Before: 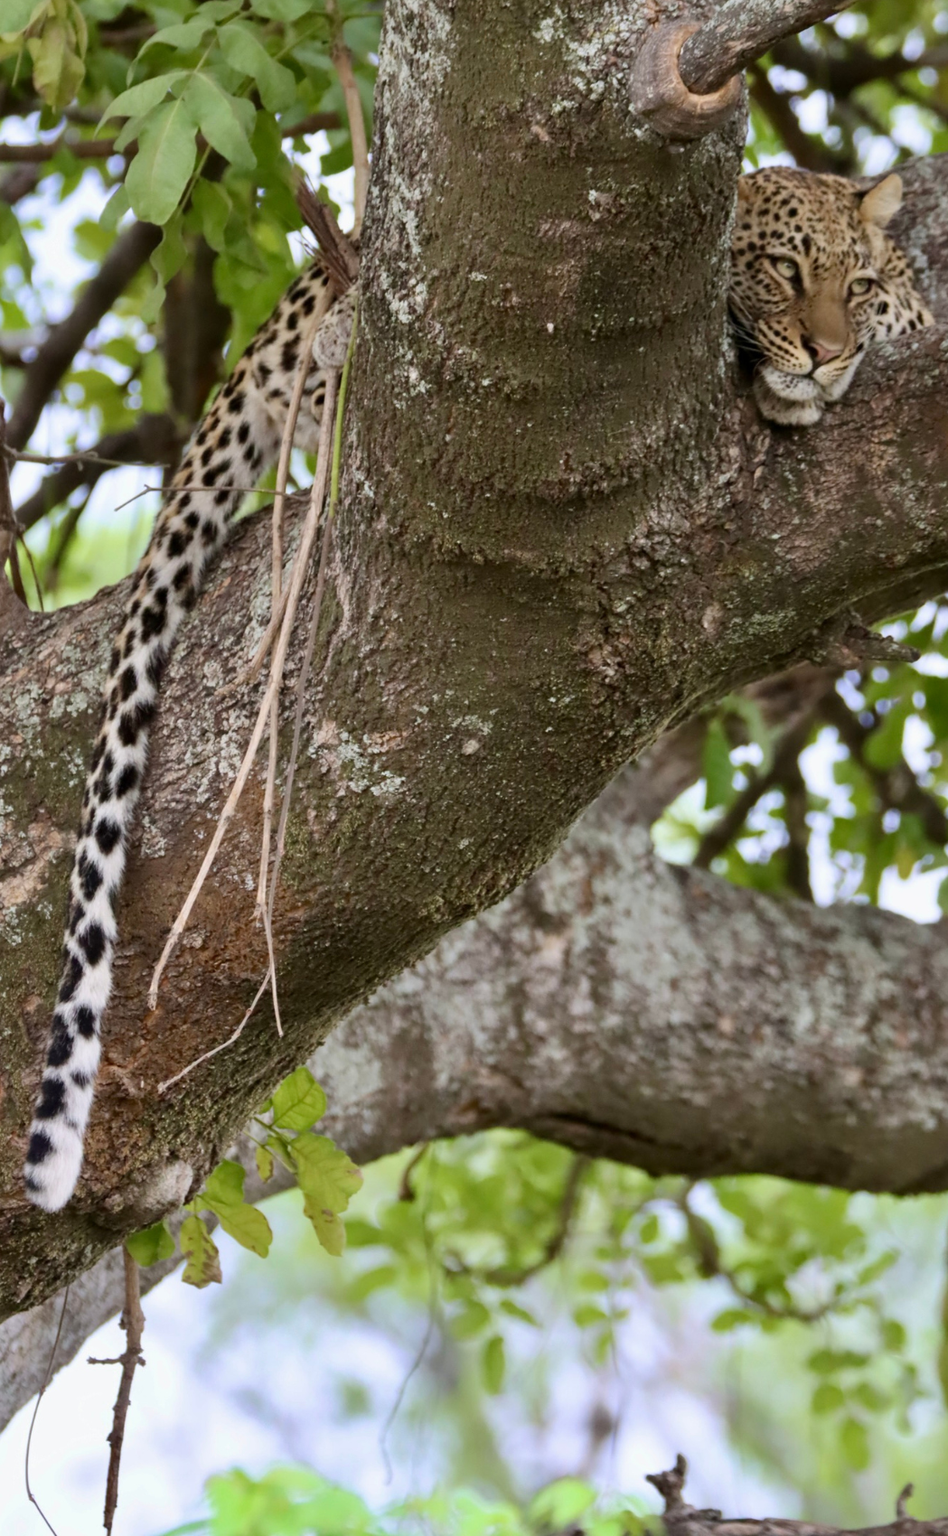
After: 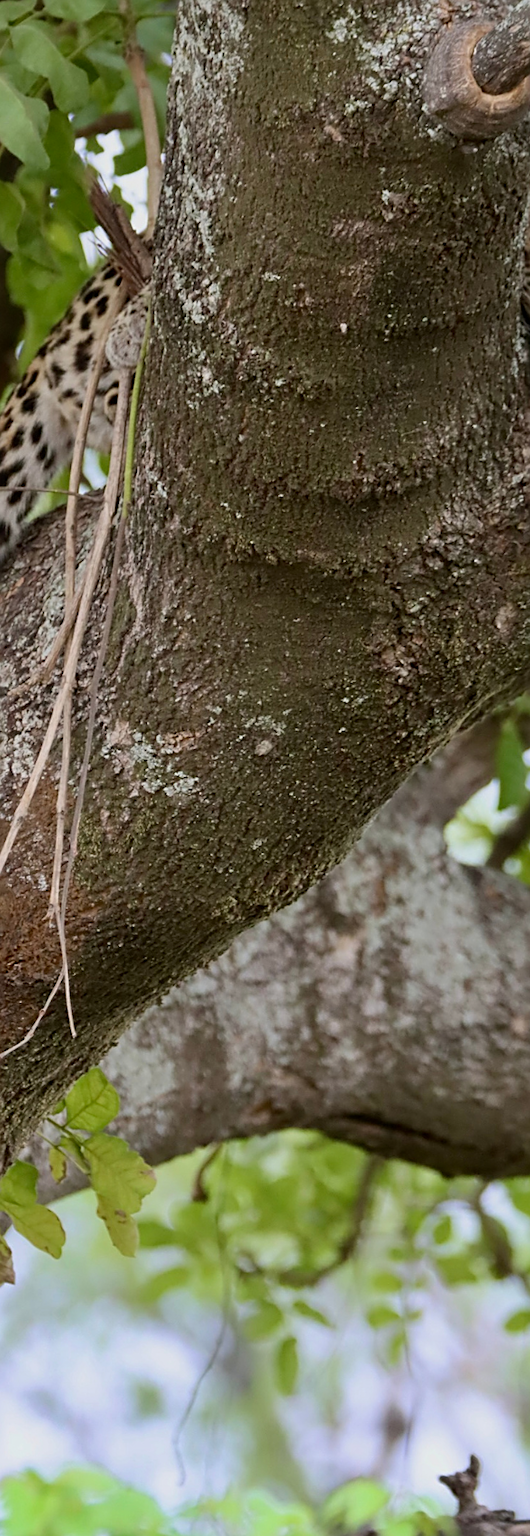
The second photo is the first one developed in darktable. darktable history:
crop: left 21.91%, right 22.058%, bottom 0.013%
exposure: black level correction 0.001, exposure -0.198 EV, compensate highlight preservation false
sharpen: on, module defaults
contrast equalizer: octaves 7, y [[0.5, 0.5, 0.472, 0.5, 0.5, 0.5], [0.5 ×6], [0.5 ×6], [0 ×6], [0 ×6]]
